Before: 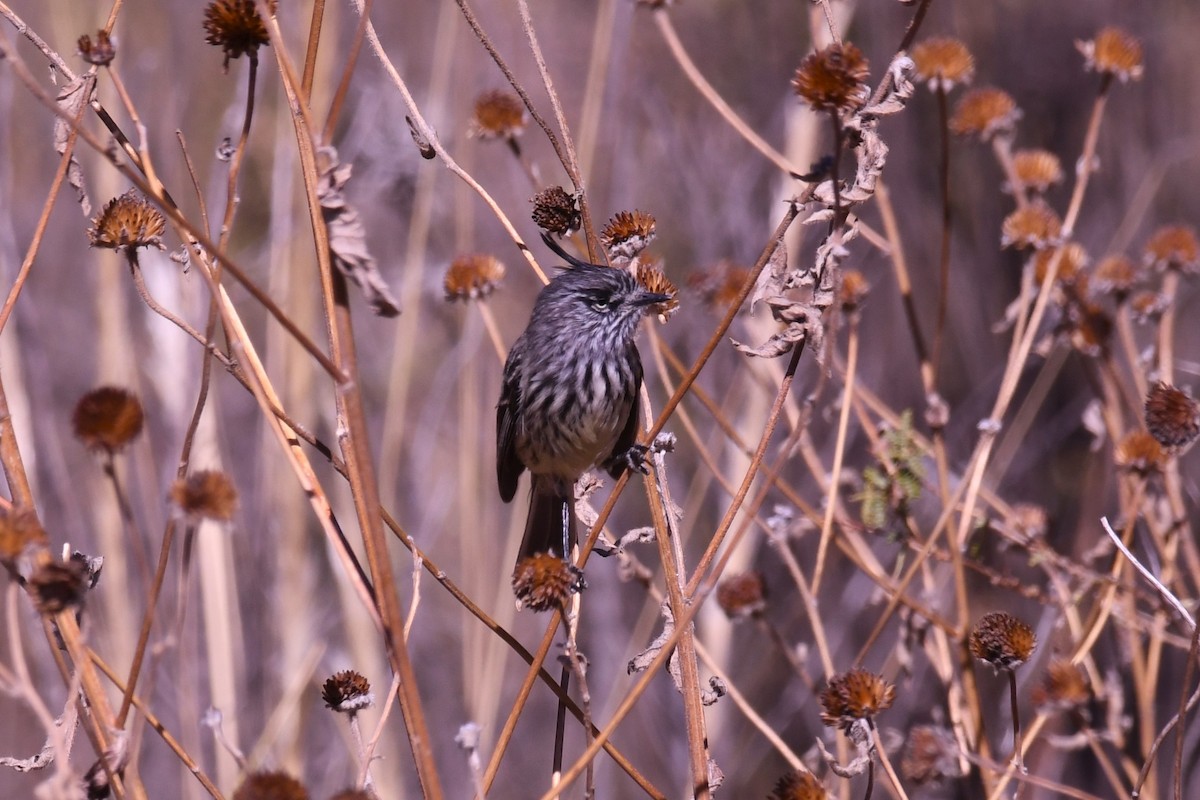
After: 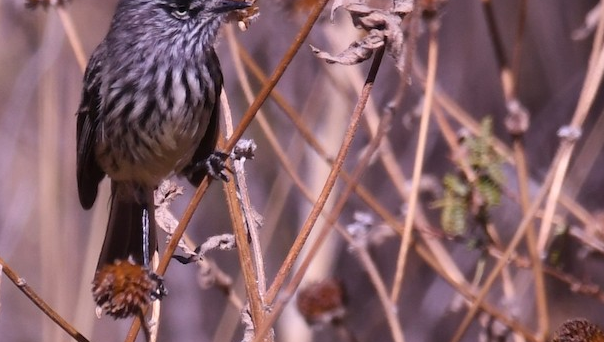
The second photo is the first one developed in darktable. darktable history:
crop: left 35.08%, top 36.648%, right 14.56%, bottom 20.11%
